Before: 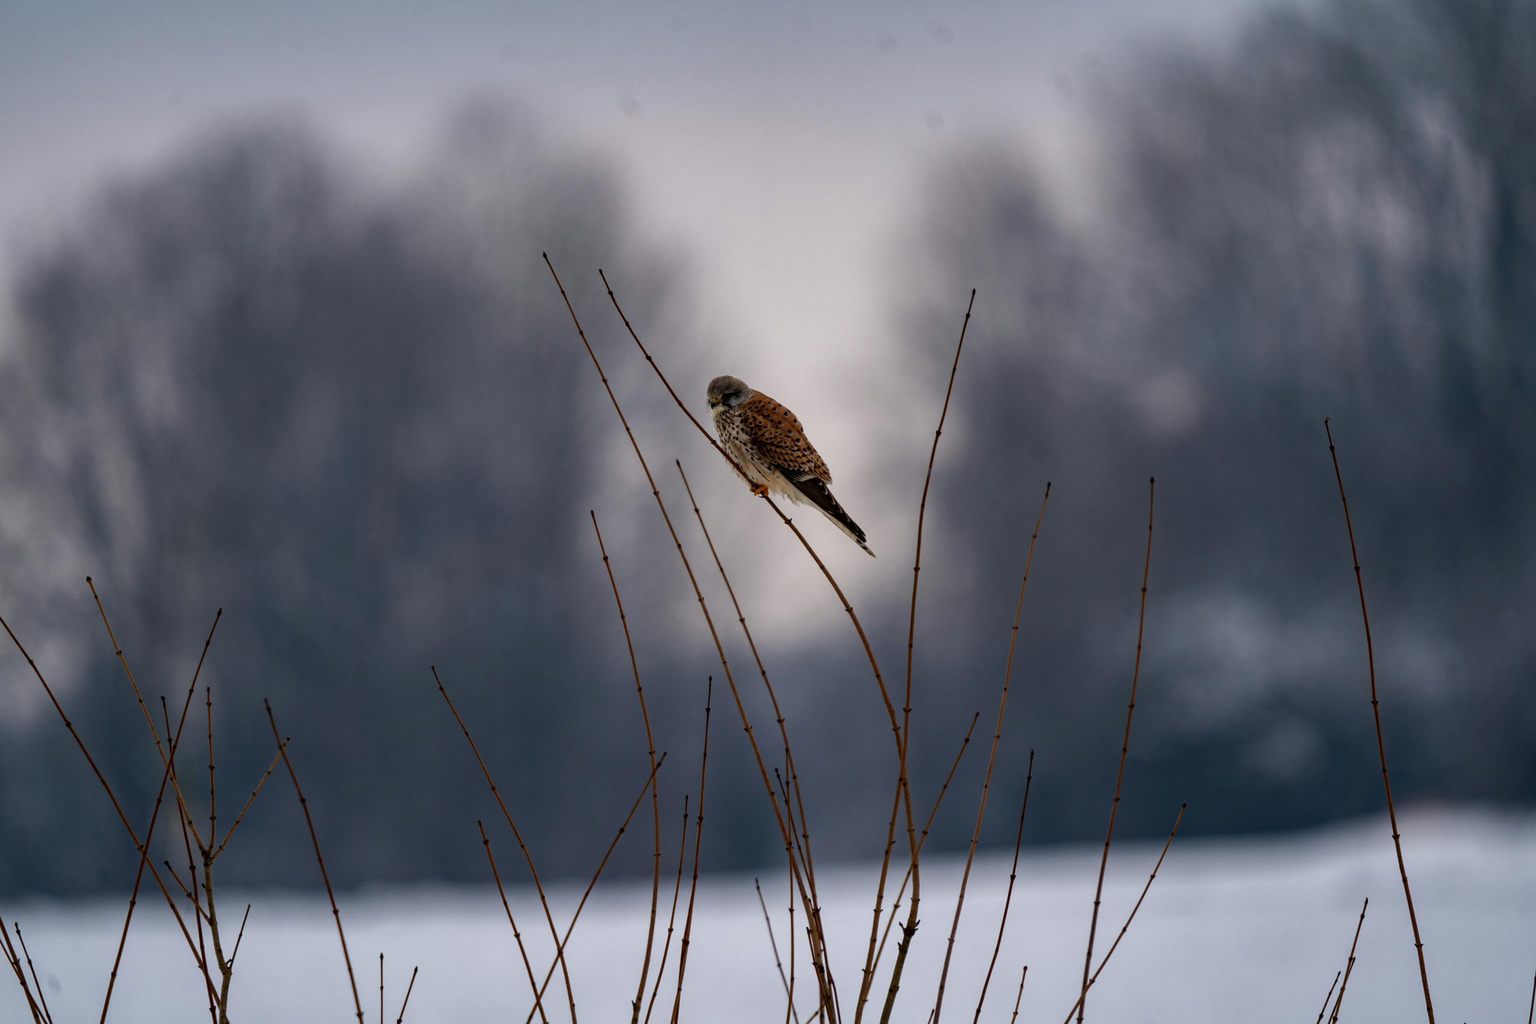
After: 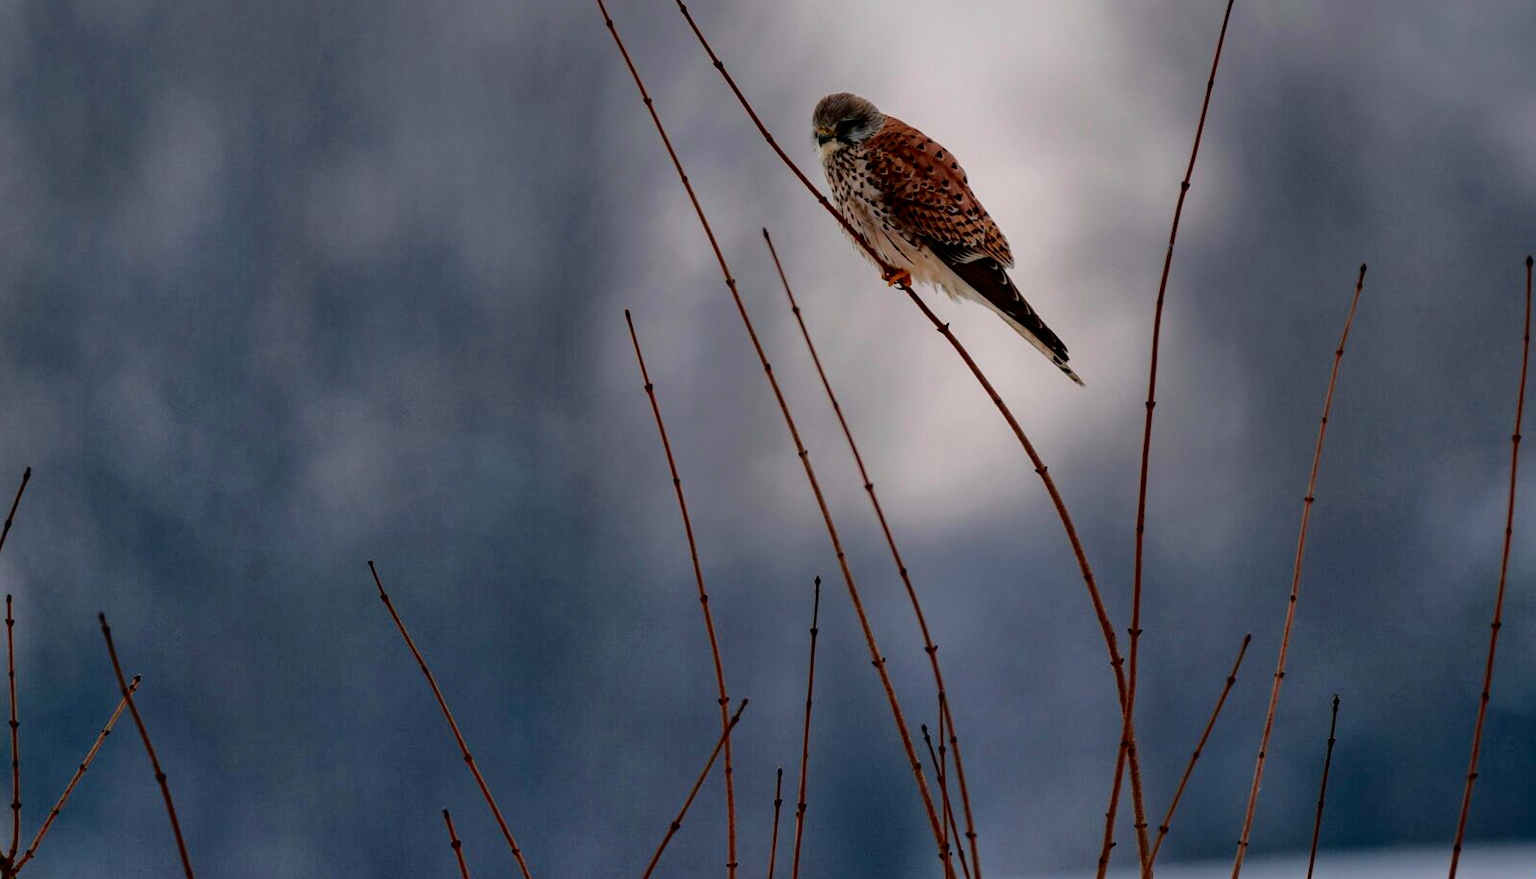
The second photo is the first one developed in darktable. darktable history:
crop: left 13.232%, top 31.071%, right 24.686%, bottom 15.609%
tone curve: curves: ch0 [(0, 0) (0.126, 0.061) (0.362, 0.382) (0.498, 0.498) (0.706, 0.712) (1, 1)]; ch1 [(0, 0) (0.5, 0.497) (0.55, 0.578) (1, 1)]; ch2 [(0, 0) (0.44, 0.424) (0.489, 0.486) (0.537, 0.538) (1, 1)], color space Lab, independent channels, preserve colors none
shadows and highlights: soften with gaussian
